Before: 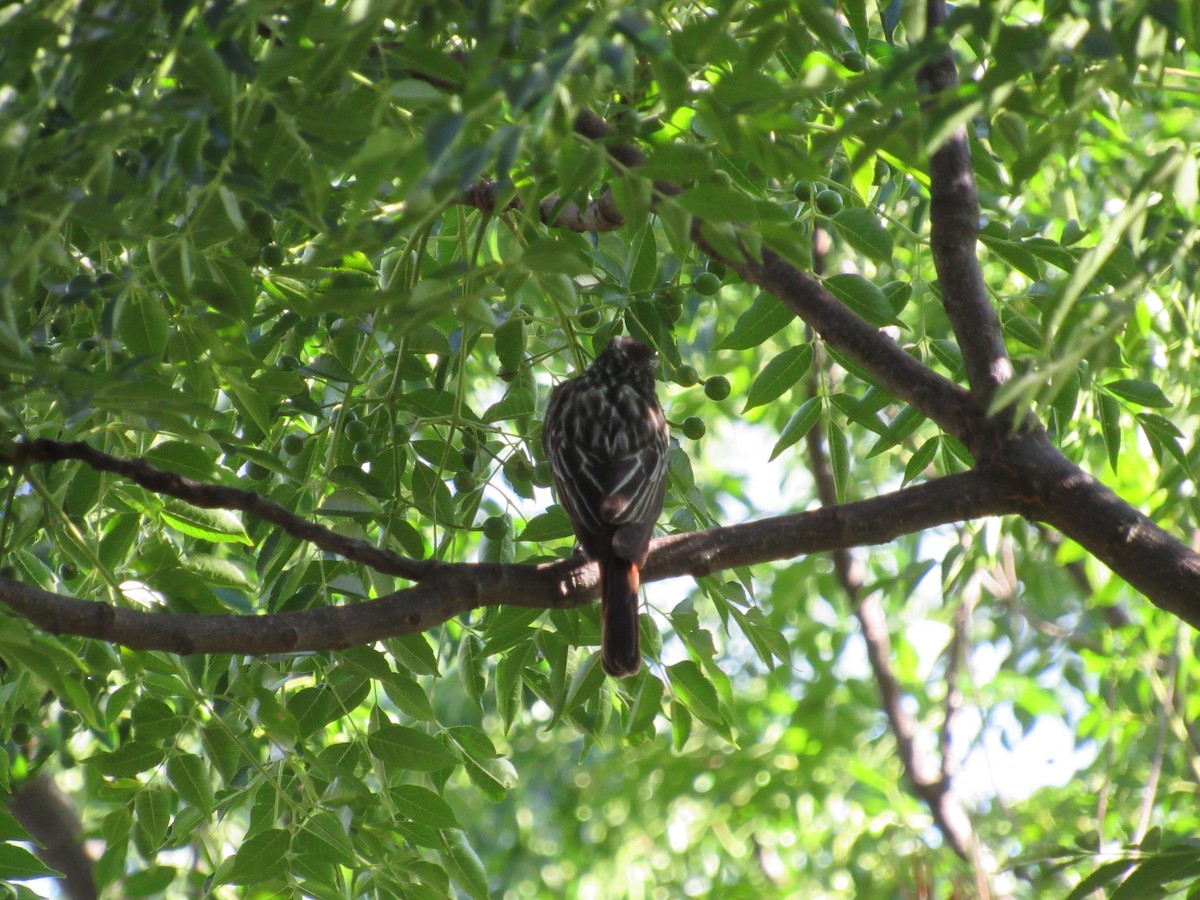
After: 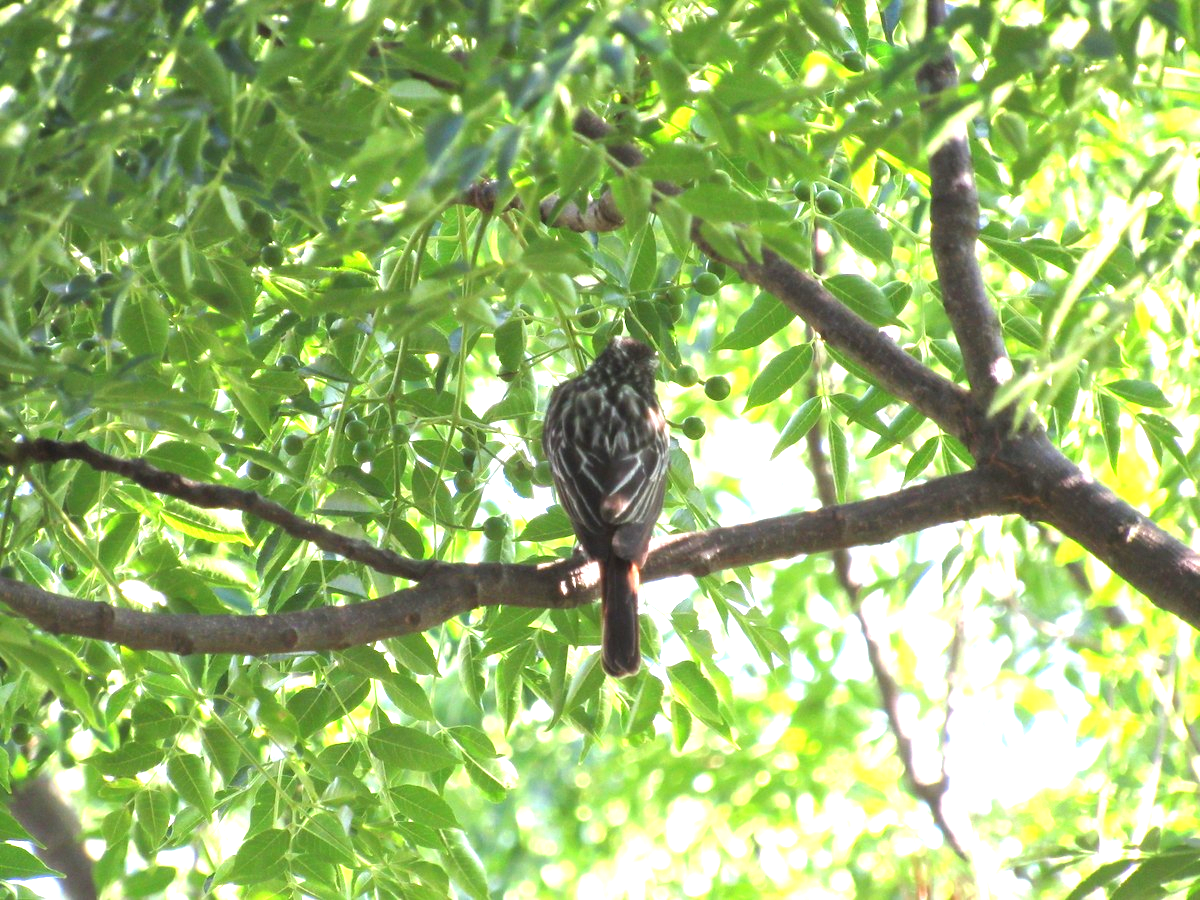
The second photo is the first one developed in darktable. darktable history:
exposure: black level correction 0, exposure 1.483 EV, compensate highlight preservation false
